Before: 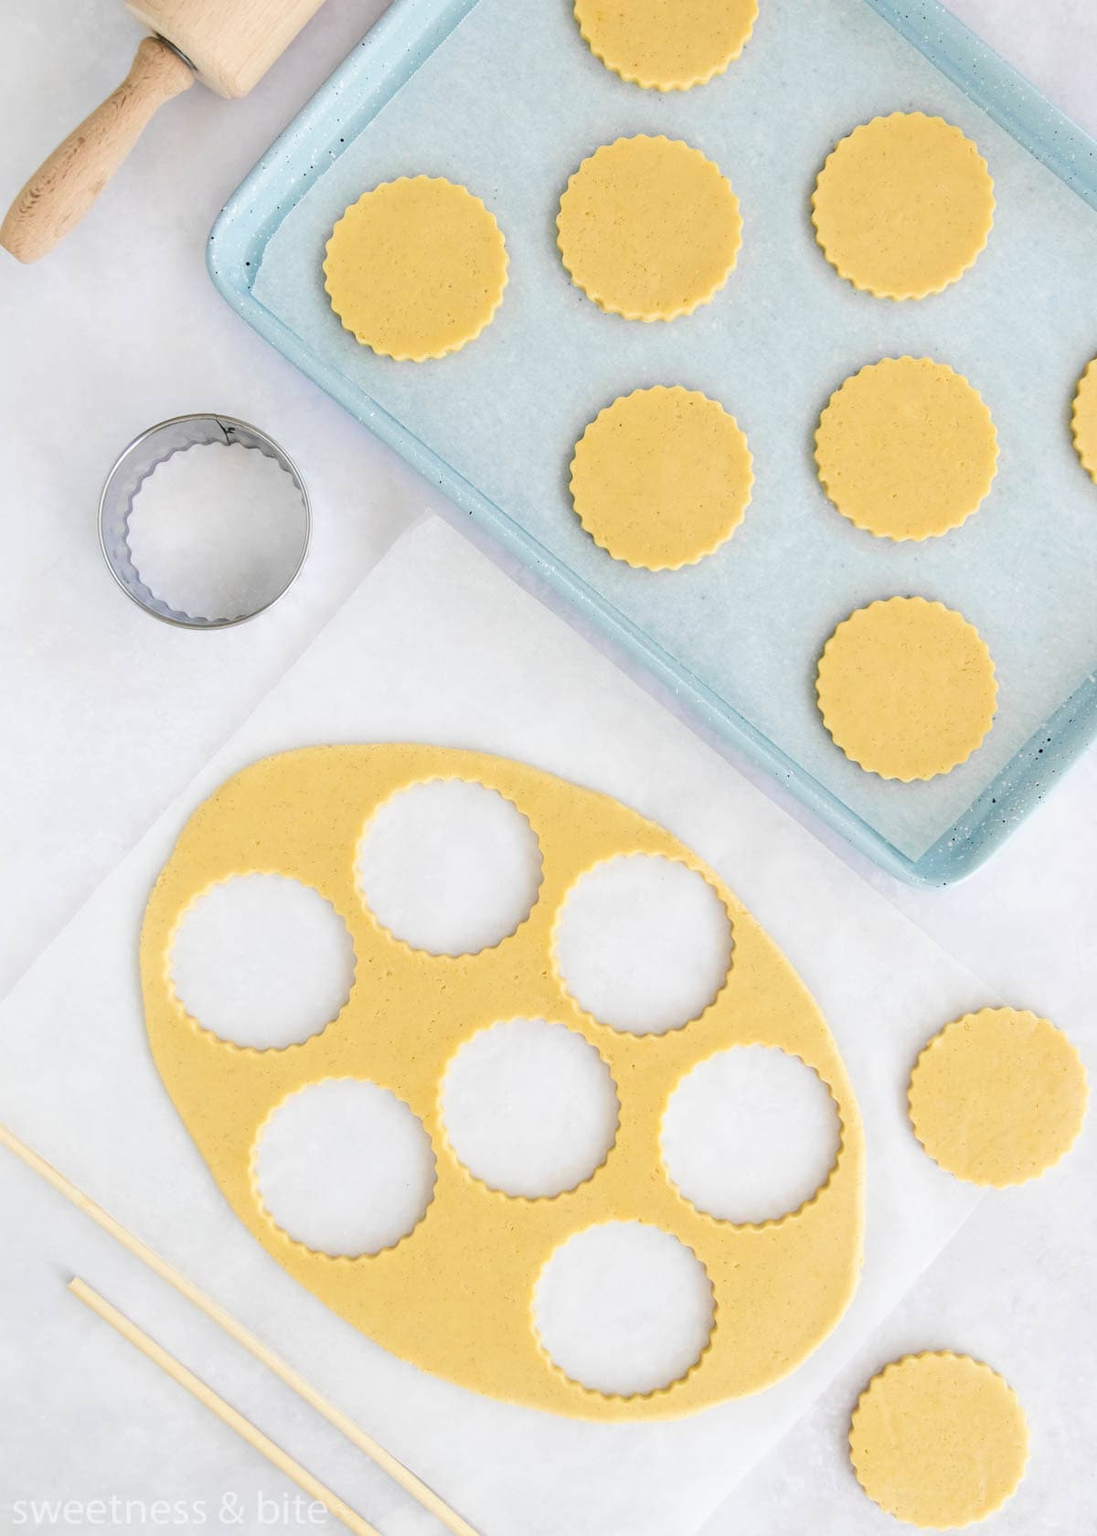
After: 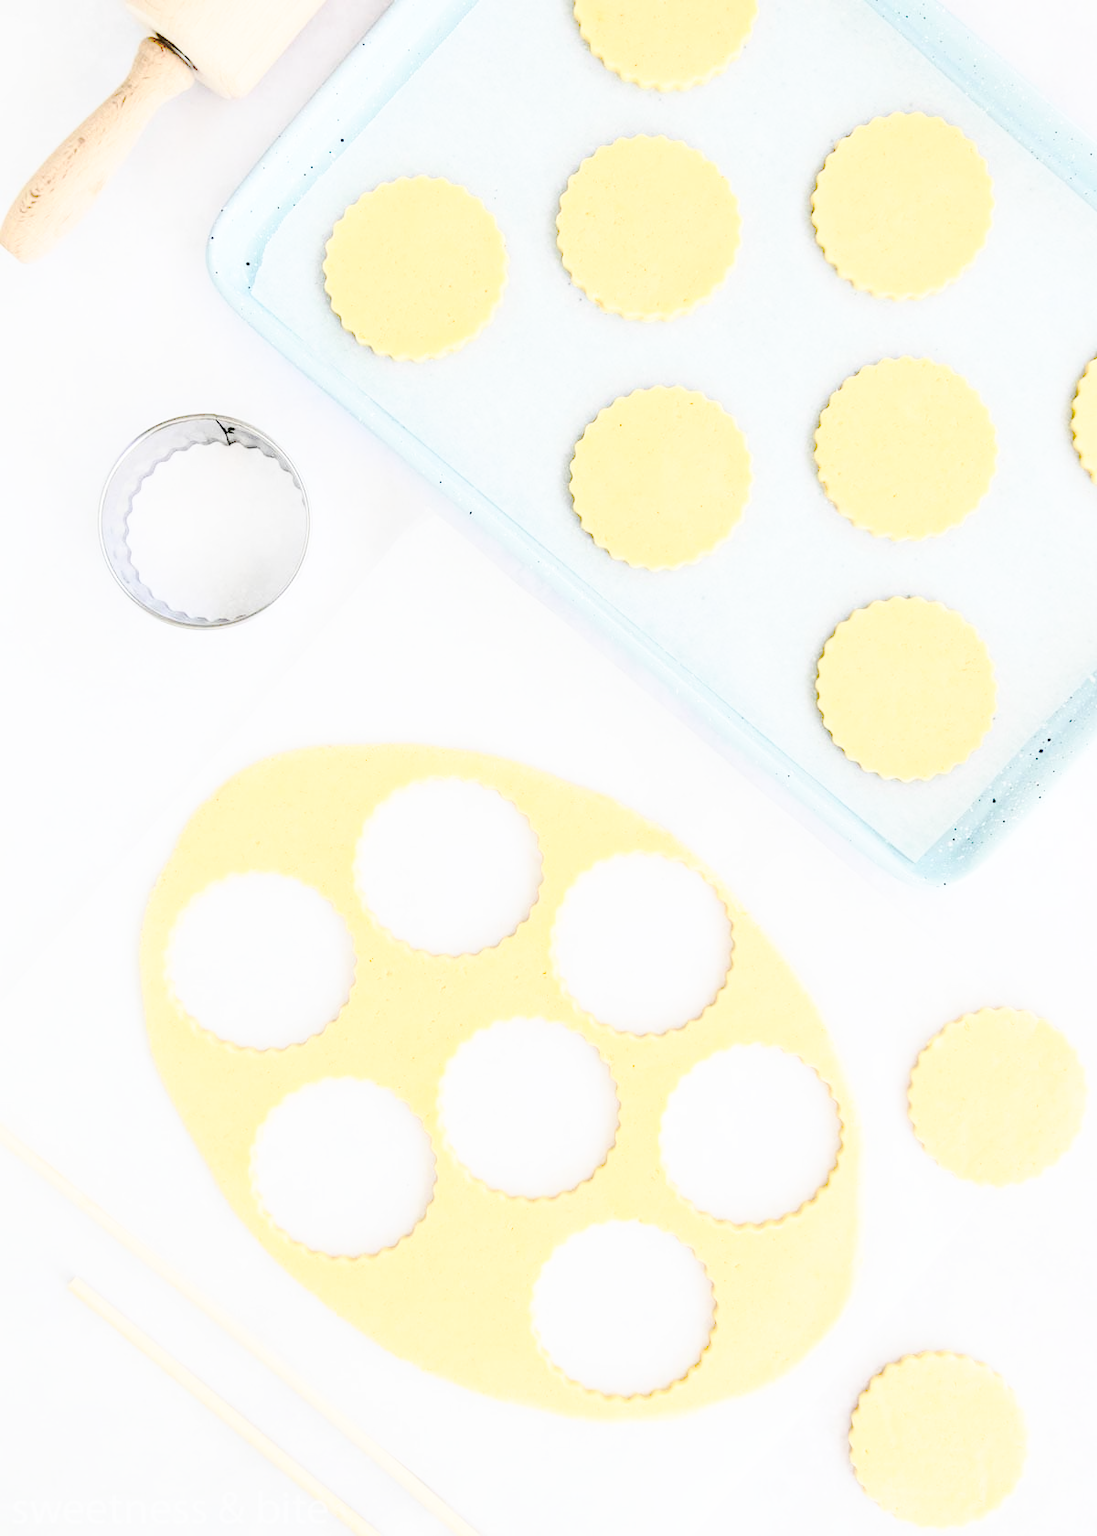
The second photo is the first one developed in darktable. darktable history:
exposure: exposure -0.177 EV, compensate highlight preservation false
base curve: curves: ch0 [(0, 0) (0.028, 0.03) (0.121, 0.232) (0.46, 0.748) (0.859, 0.968) (1, 1)], preserve colors none
local contrast: on, module defaults
contrast brightness saturation: contrast 0.28
tone curve: curves: ch0 [(0, 0) (0.003, 0.003) (0.011, 0.011) (0.025, 0.024) (0.044, 0.043) (0.069, 0.067) (0.1, 0.096) (0.136, 0.131) (0.177, 0.171) (0.224, 0.216) (0.277, 0.267) (0.335, 0.323) (0.399, 0.384) (0.468, 0.451) (0.543, 0.678) (0.623, 0.734) (0.709, 0.795) (0.801, 0.859) (0.898, 0.928) (1, 1)], preserve colors none
